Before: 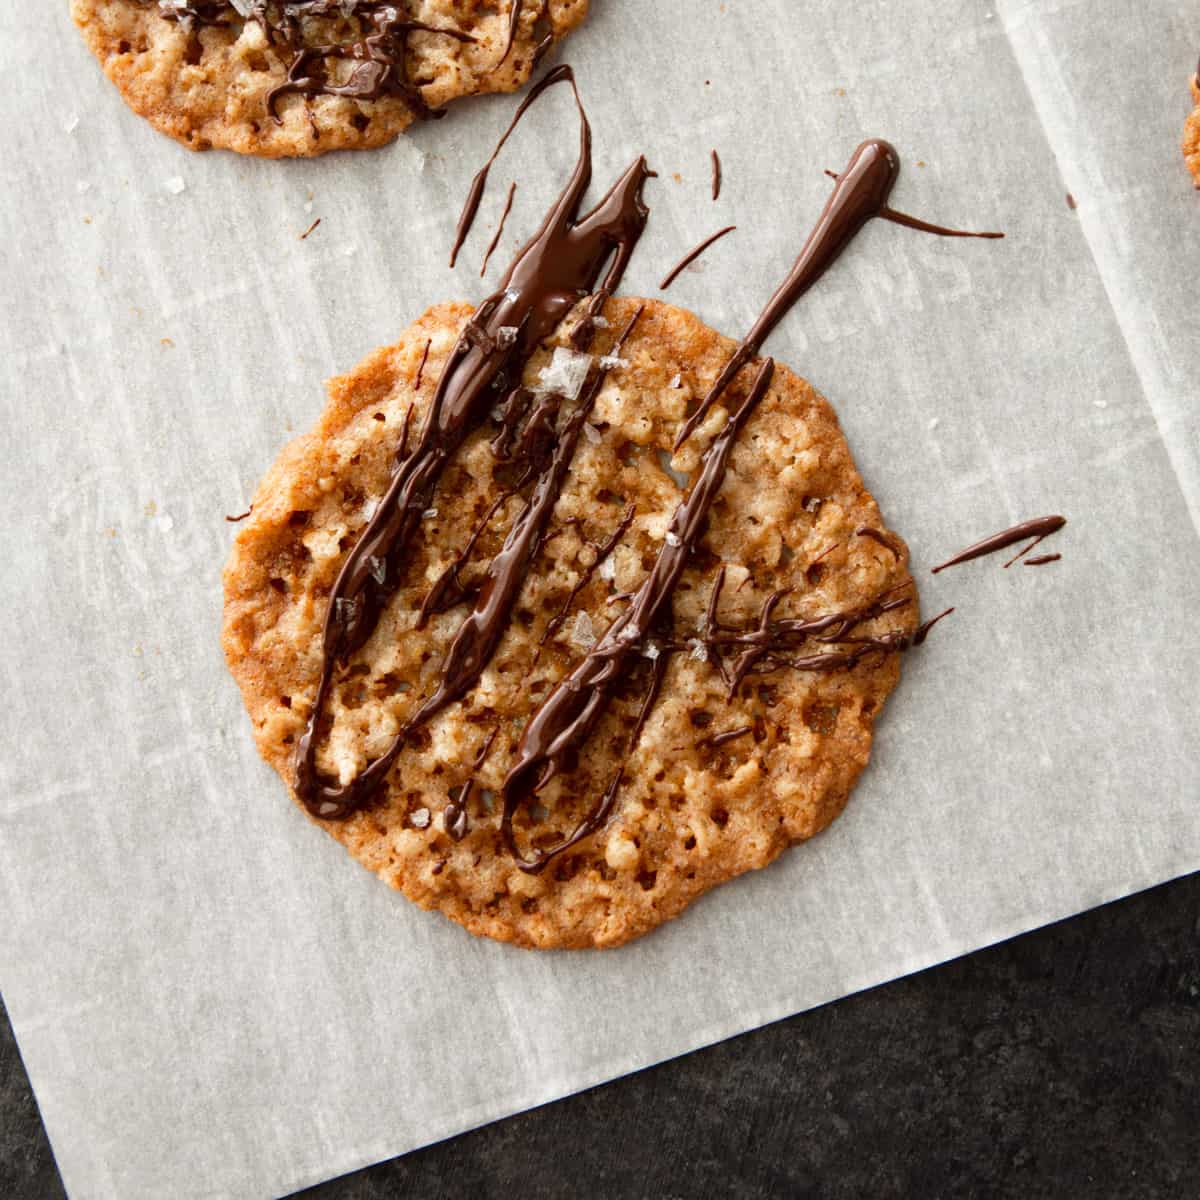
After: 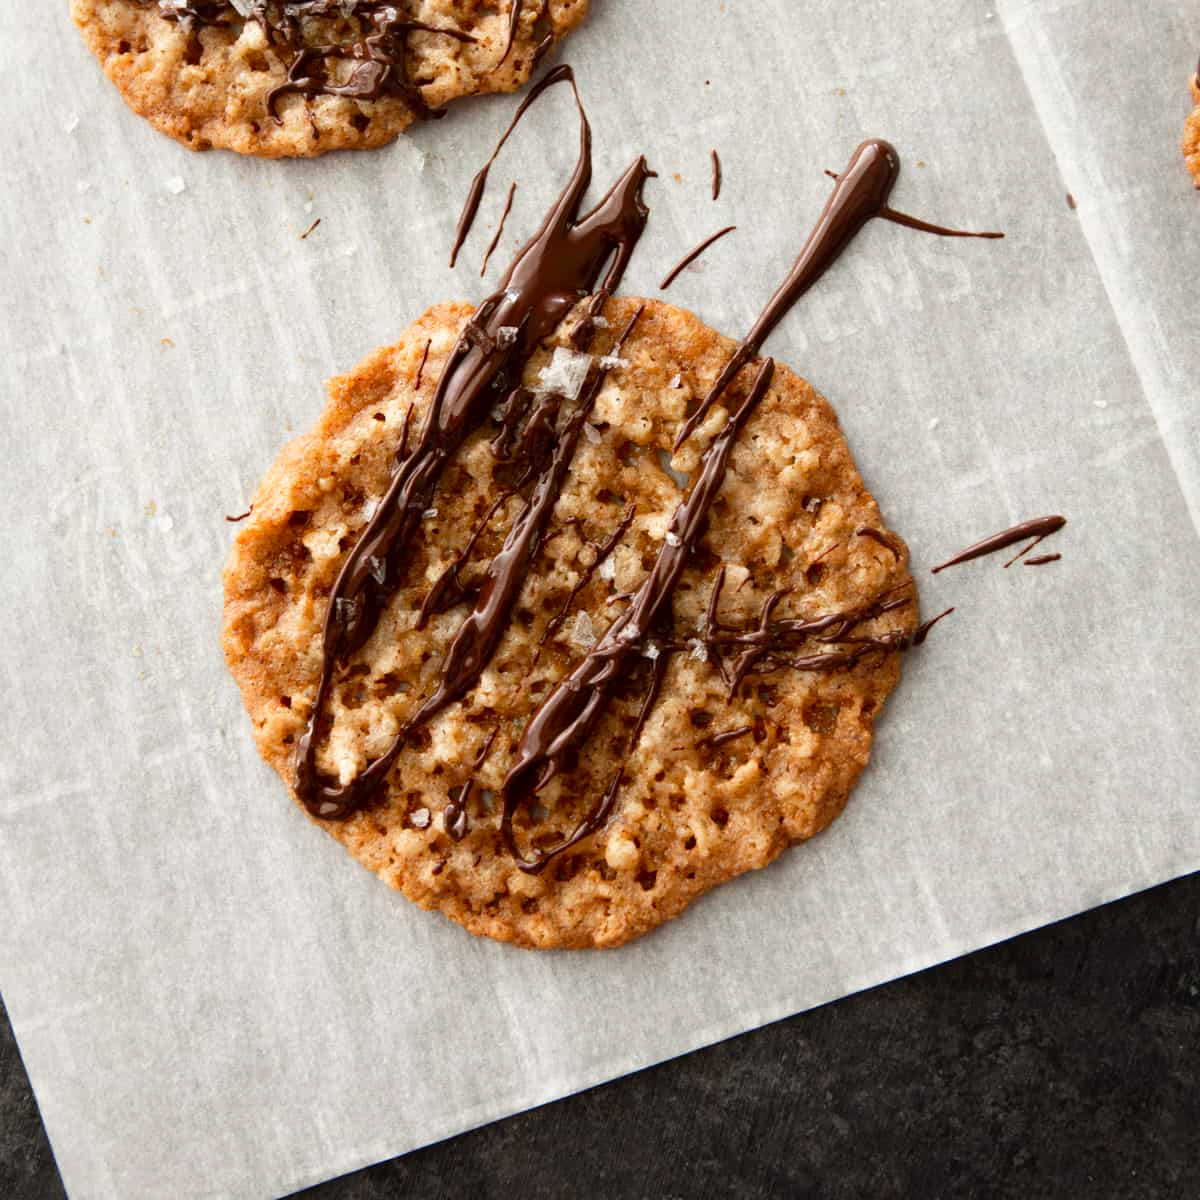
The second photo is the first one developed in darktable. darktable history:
contrast brightness saturation: contrast 0.084, saturation 0.021
